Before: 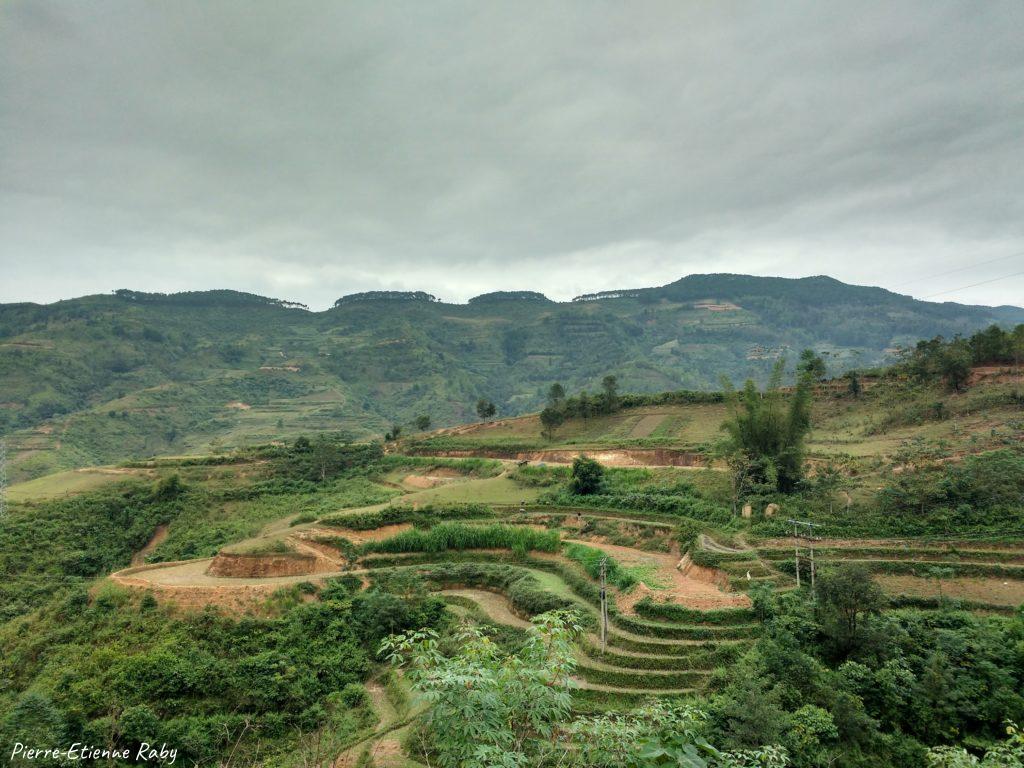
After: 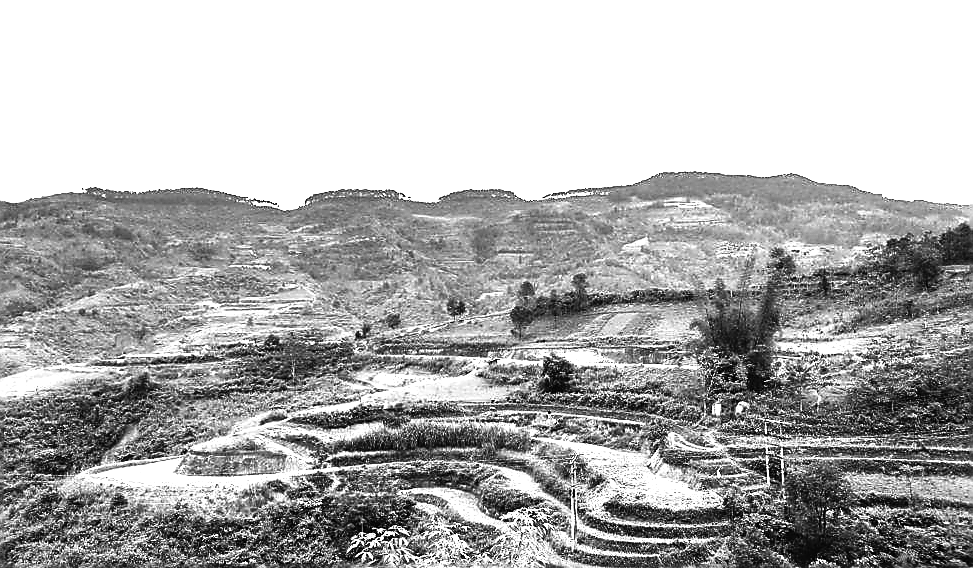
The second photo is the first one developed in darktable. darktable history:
crop and rotate: left 2.991%, top 13.302%, right 1.981%, bottom 12.636%
white balance: red 1, blue 1
sharpen: radius 1.4, amount 1.25, threshold 0.7
monochrome: a -6.99, b 35.61, size 1.4
color balance: lift [1.005, 0.99, 1.007, 1.01], gamma [1, 0.979, 1.011, 1.021], gain [0.923, 1.098, 1.025, 0.902], input saturation 90.45%, contrast 7.73%, output saturation 105.91%
tone curve: curves: ch0 [(0, 0) (0.003, 0.003) (0.011, 0.011) (0.025, 0.025) (0.044, 0.044) (0.069, 0.069) (0.1, 0.099) (0.136, 0.135) (0.177, 0.176) (0.224, 0.223) (0.277, 0.275) (0.335, 0.333) (0.399, 0.396) (0.468, 0.465) (0.543, 0.546) (0.623, 0.625) (0.709, 0.711) (0.801, 0.802) (0.898, 0.898) (1, 1)], preserve colors none
color balance rgb: linear chroma grading › global chroma 20%, perceptual saturation grading › global saturation 65%, perceptual saturation grading › highlights 60%, perceptual saturation grading › mid-tones 50%, perceptual saturation grading › shadows 50%, perceptual brilliance grading › global brilliance 30%, perceptual brilliance grading › highlights 50%, perceptual brilliance grading › mid-tones 50%, perceptual brilliance grading › shadows -22%, global vibrance 20%
